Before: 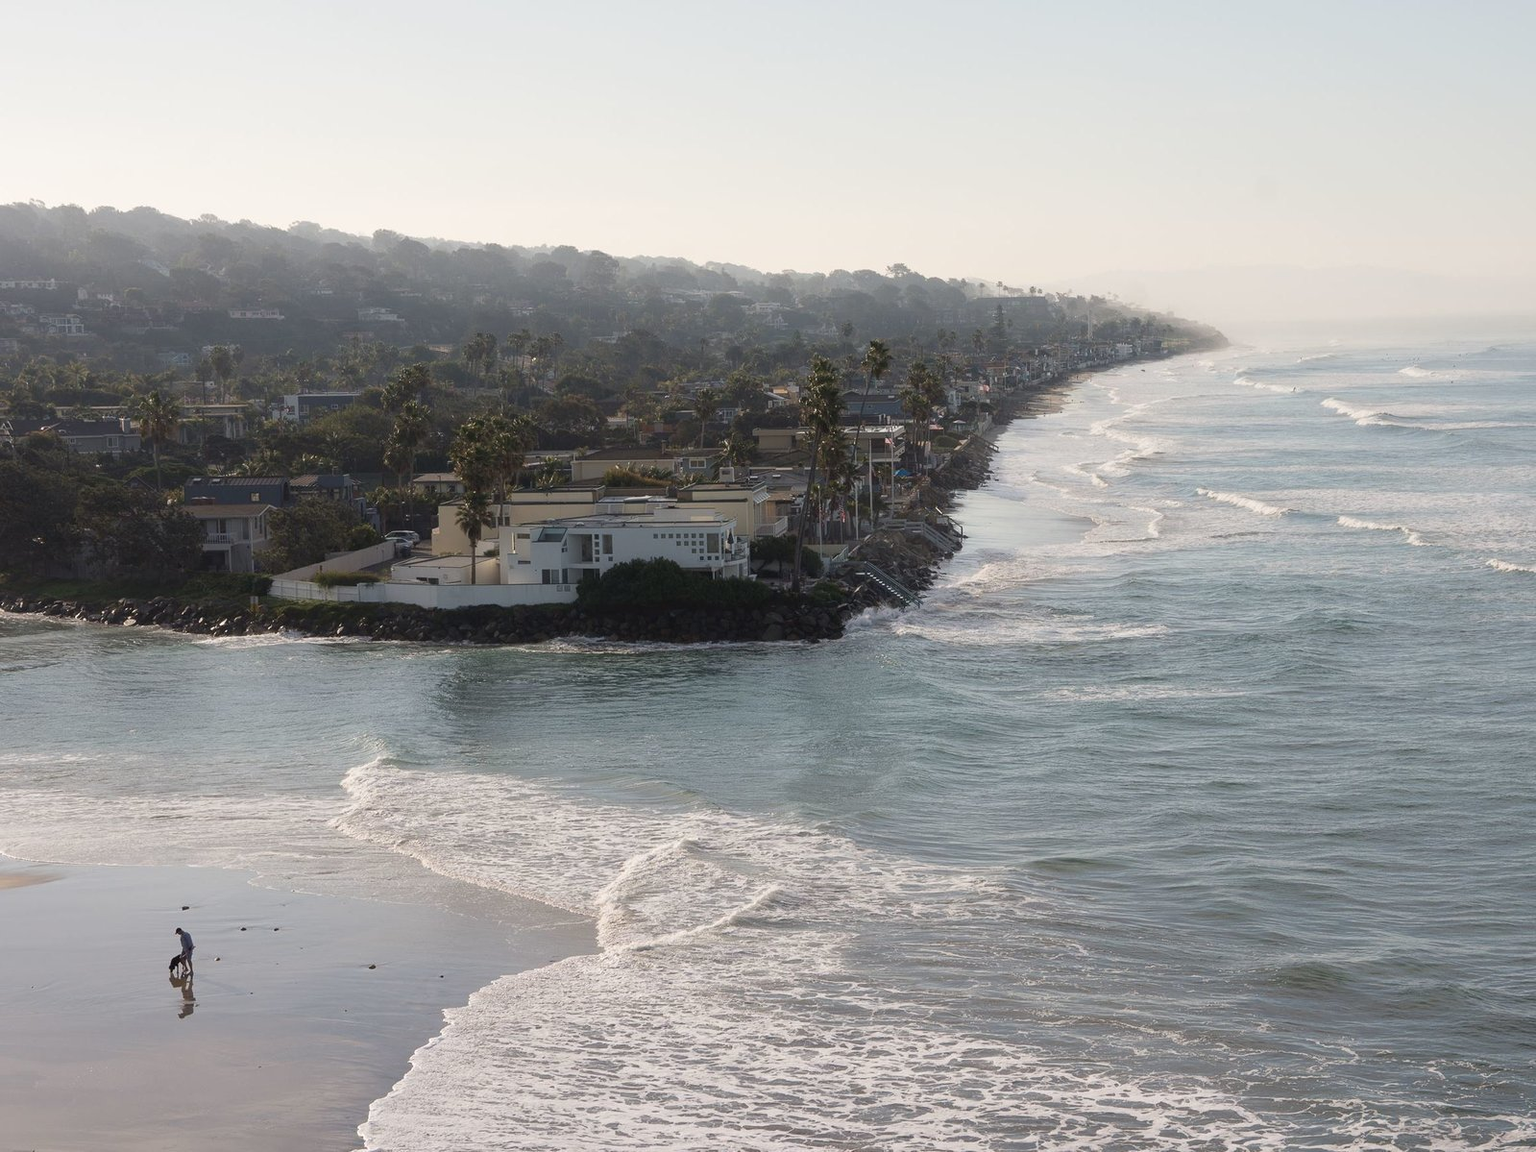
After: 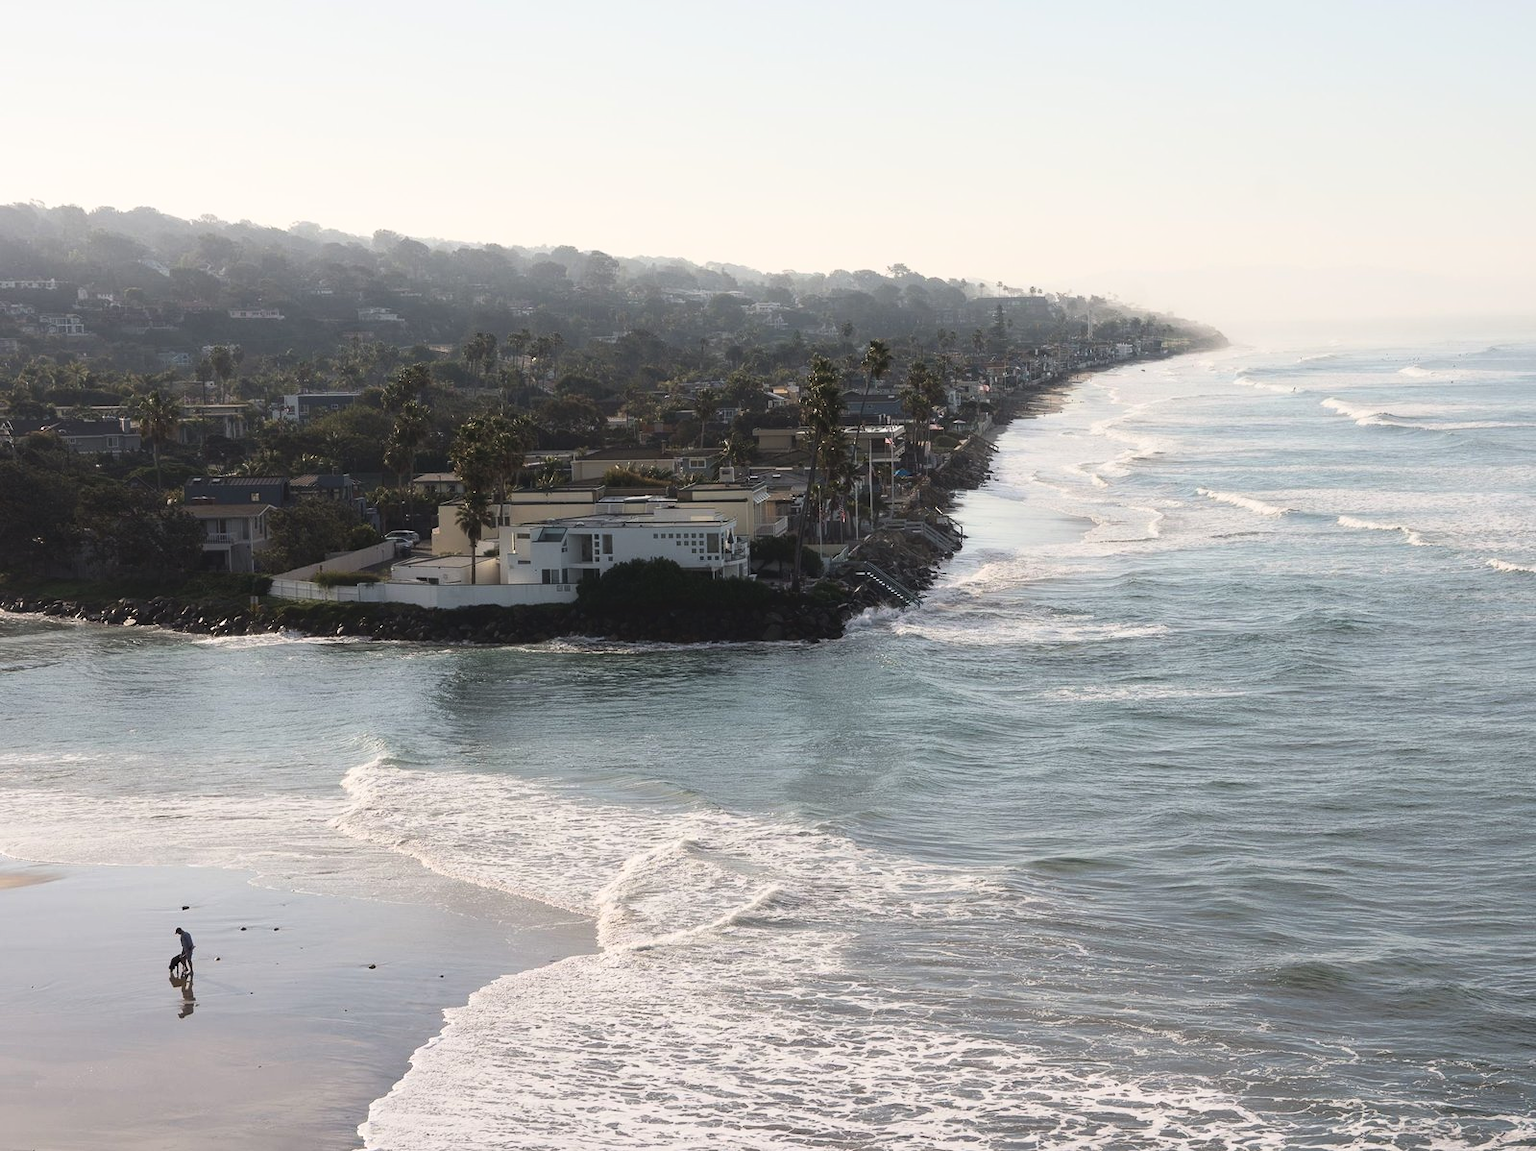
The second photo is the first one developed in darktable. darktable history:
tone curve: curves: ch0 [(0, 0) (0.003, 0.036) (0.011, 0.04) (0.025, 0.042) (0.044, 0.052) (0.069, 0.066) (0.1, 0.085) (0.136, 0.106) (0.177, 0.144) (0.224, 0.188) (0.277, 0.241) (0.335, 0.307) (0.399, 0.382) (0.468, 0.466) (0.543, 0.56) (0.623, 0.672) (0.709, 0.772) (0.801, 0.876) (0.898, 0.949) (1, 1)], color space Lab, linked channels, preserve colors none
exposure: black level correction -0.003, exposure 0.035 EV, compensate highlight preservation false
